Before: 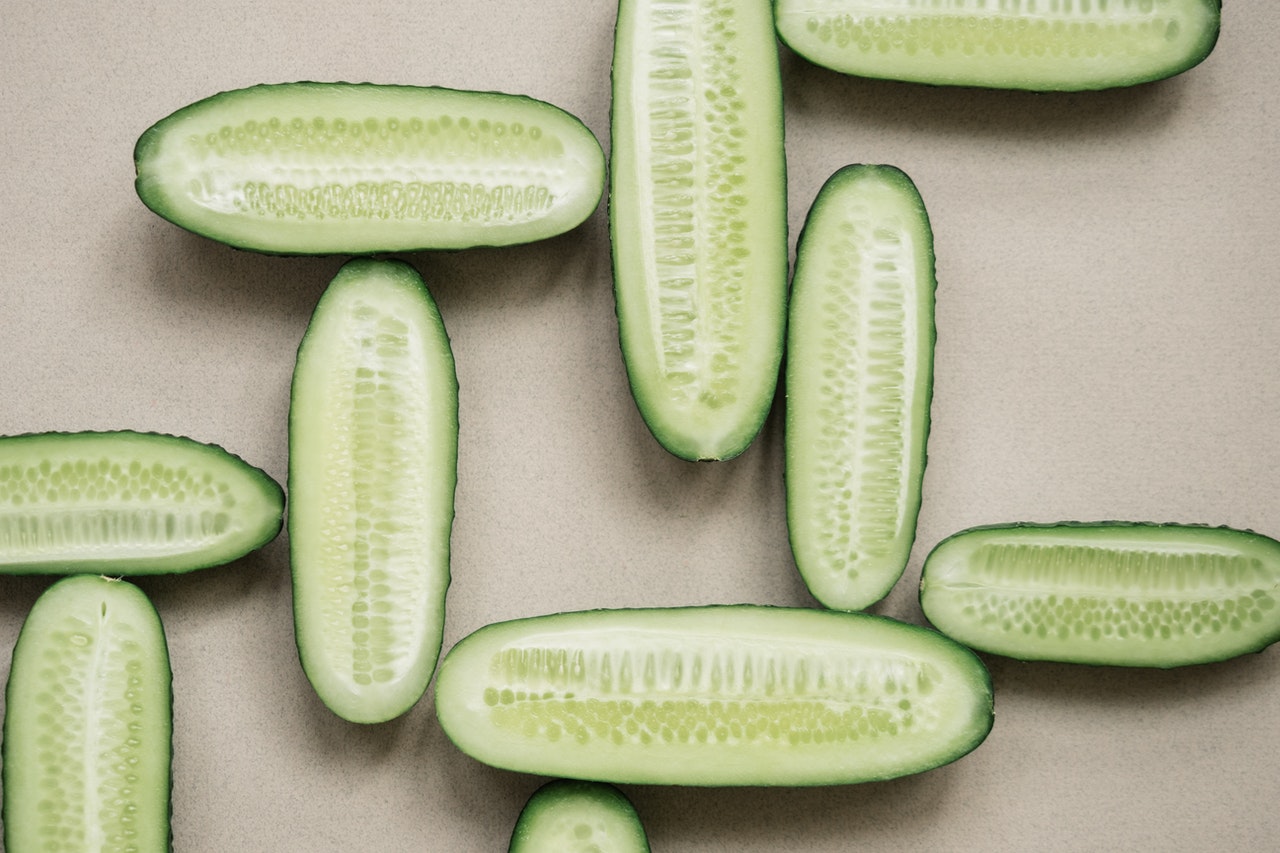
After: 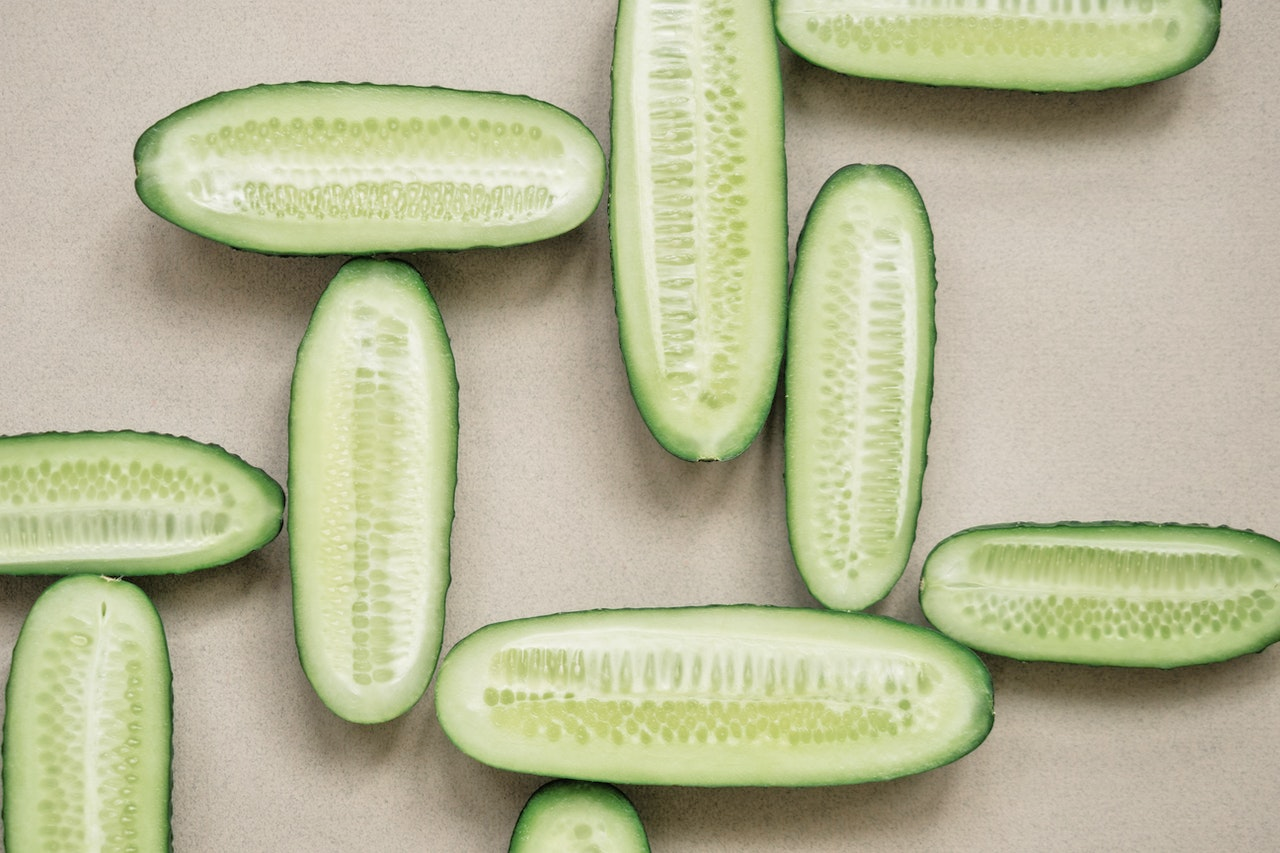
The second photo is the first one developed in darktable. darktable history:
tone equalizer: -7 EV 0.152 EV, -6 EV 0.624 EV, -5 EV 1.12 EV, -4 EV 1.29 EV, -3 EV 1.13 EV, -2 EV 0.6 EV, -1 EV 0.15 EV, mask exposure compensation -0.51 EV
